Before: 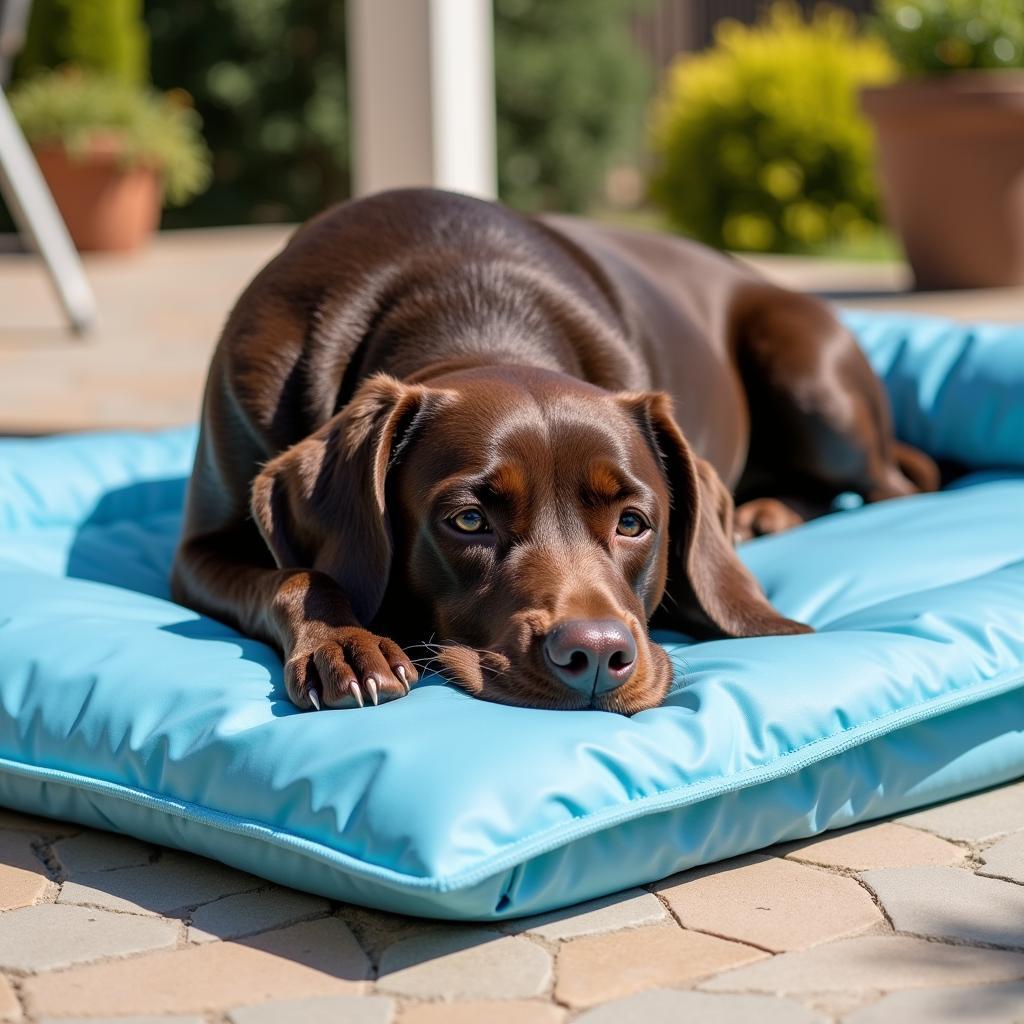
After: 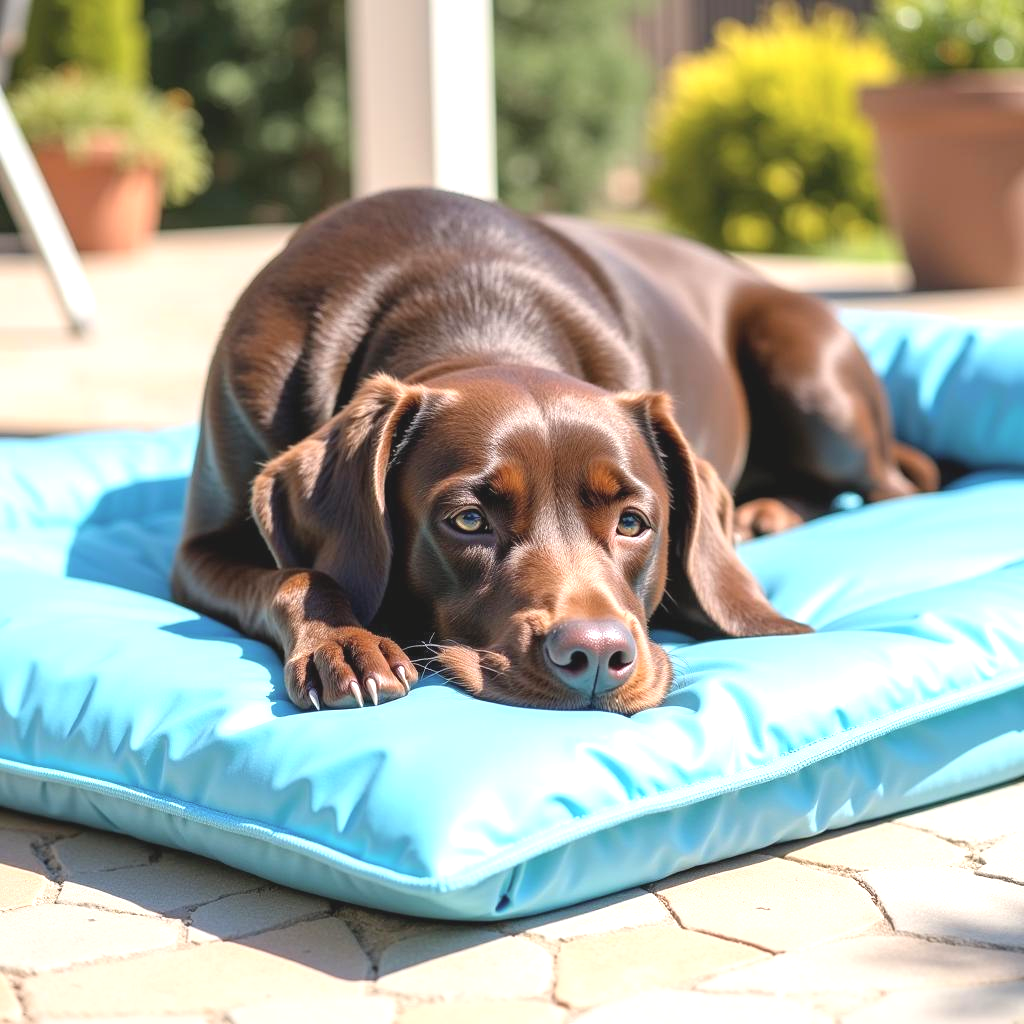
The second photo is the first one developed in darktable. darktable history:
exposure: black level correction 0, exposure 1.169 EV, compensate highlight preservation false
contrast brightness saturation: contrast -0.141, brightness 0.044, saturation -0.133
